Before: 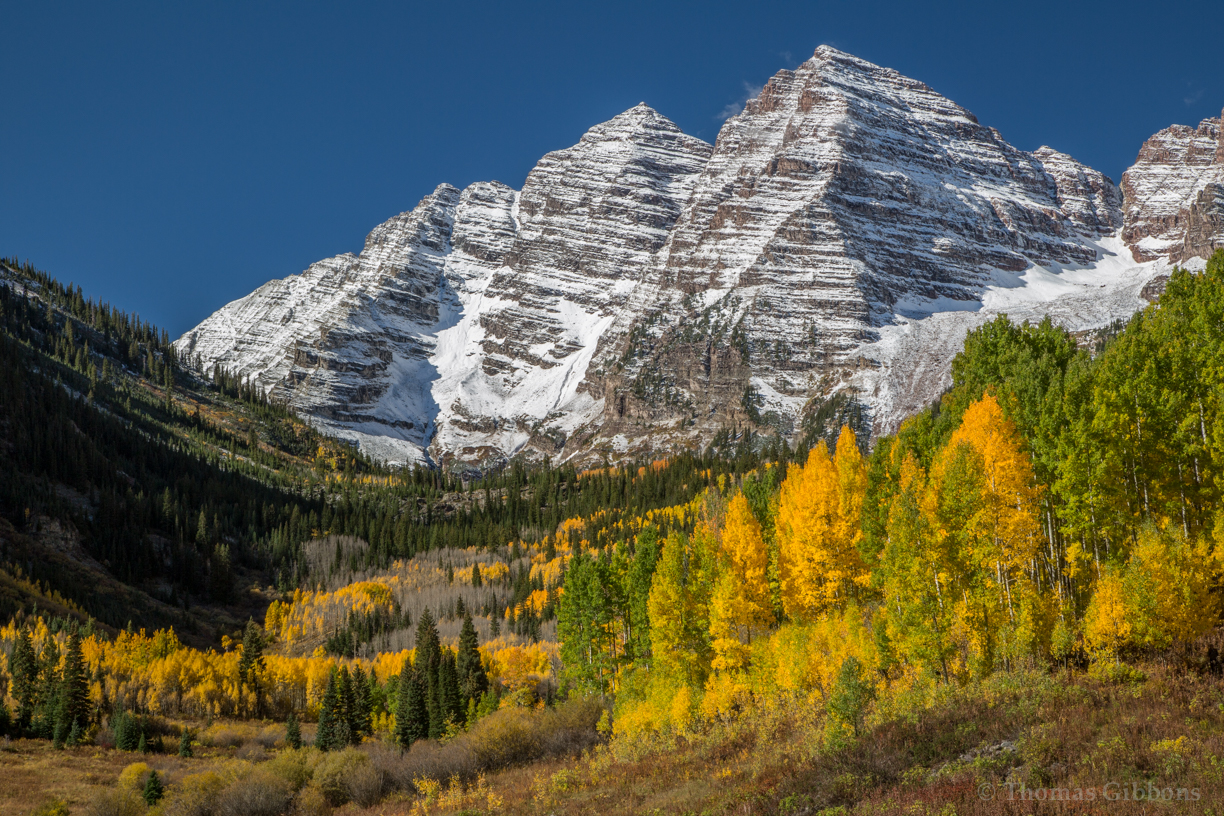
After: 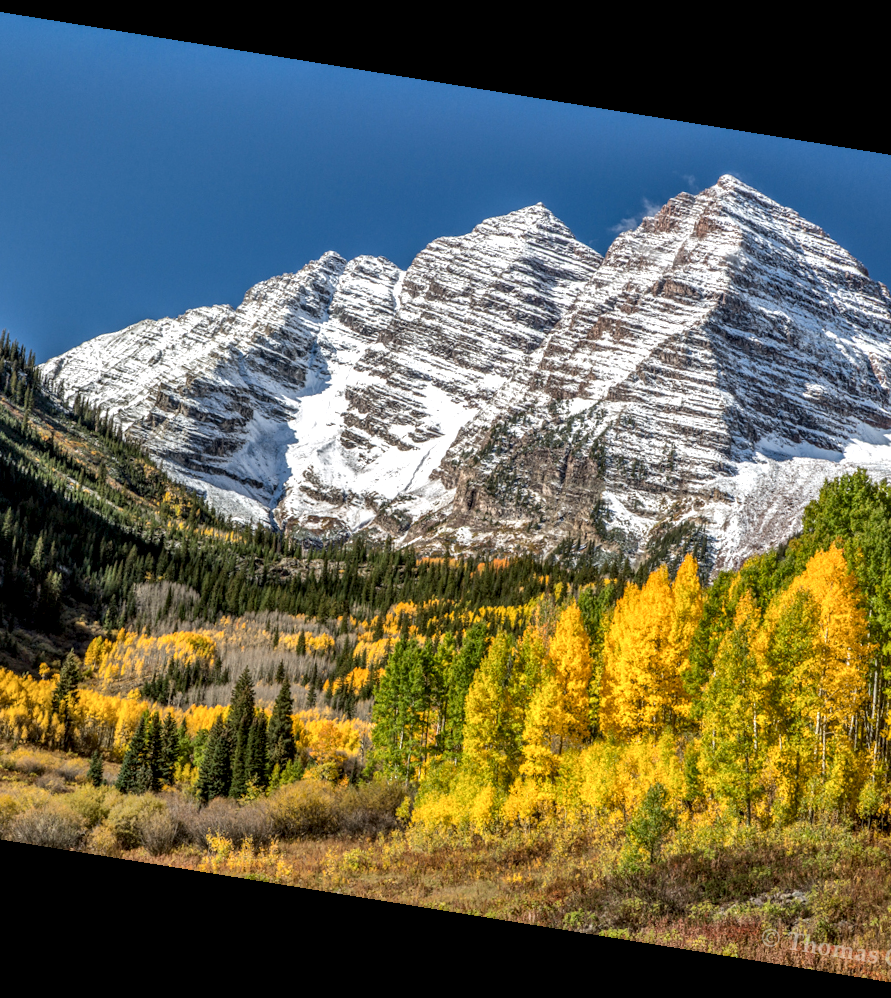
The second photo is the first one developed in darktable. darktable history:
crop and rotate: left 15.546%, right 17.787%
shadows and highlights: soften with gaussian
exposure: black level correction 0.001, exposure 0.5 EV, compensate exposure bias true, compensate highlight preservation false
rotate and perspective: rotation 9.12°, automatic cropping off
local contrast: highlights 20%, detail 150%
